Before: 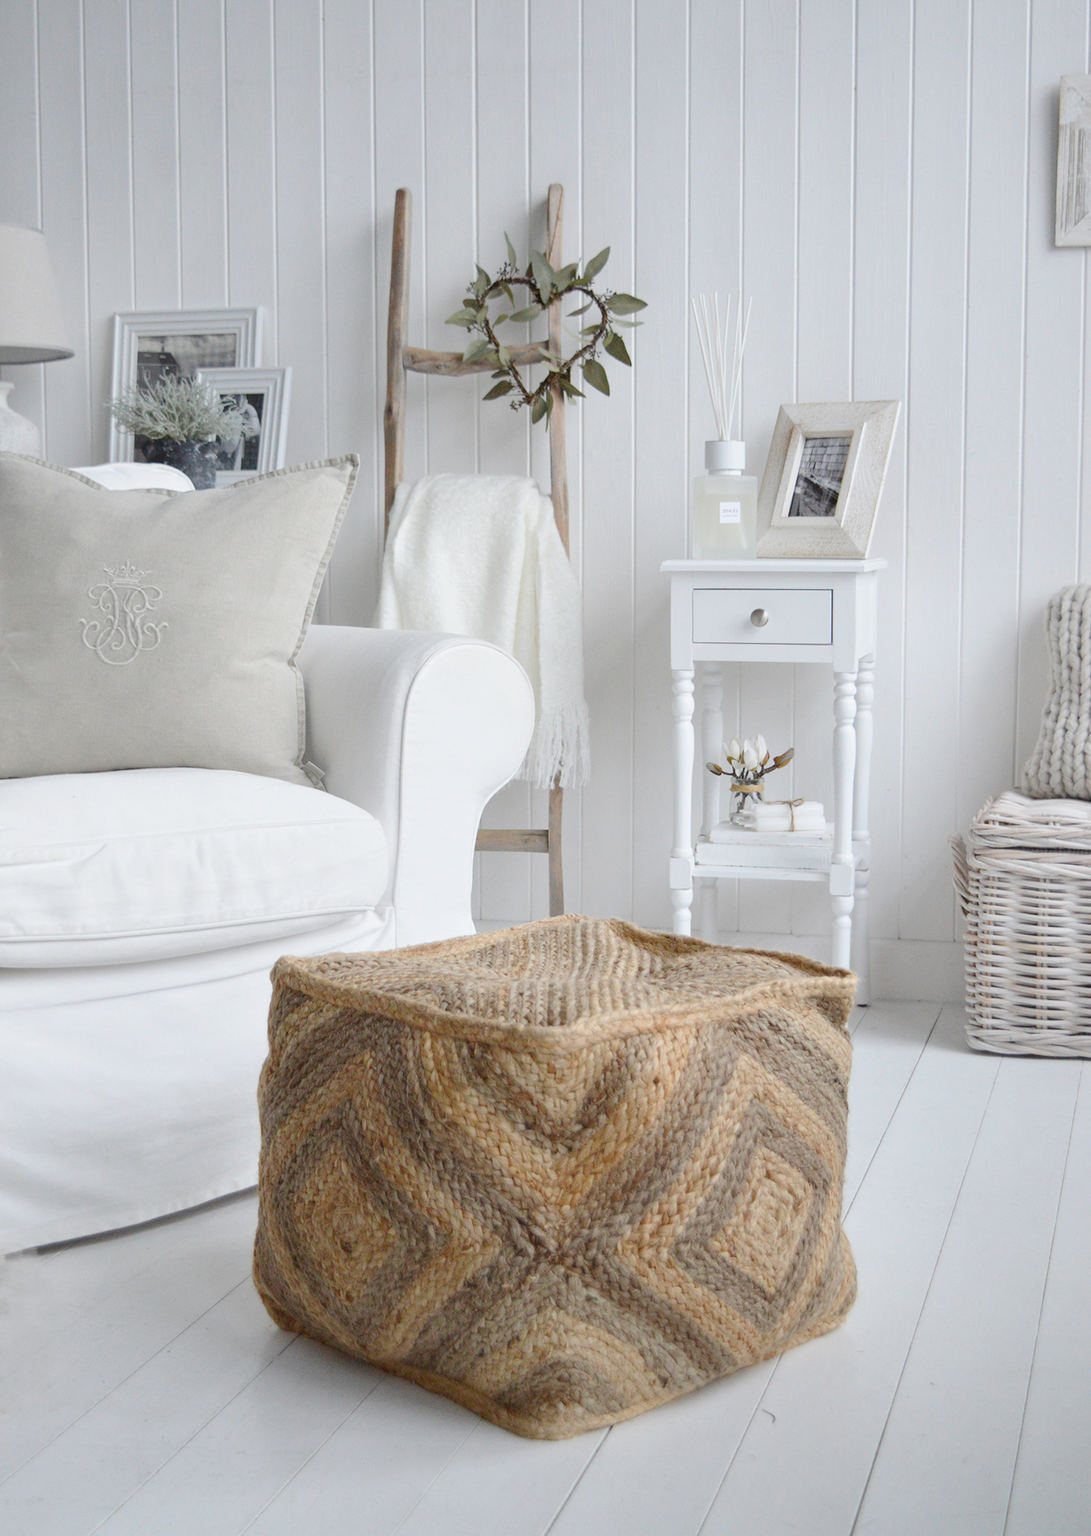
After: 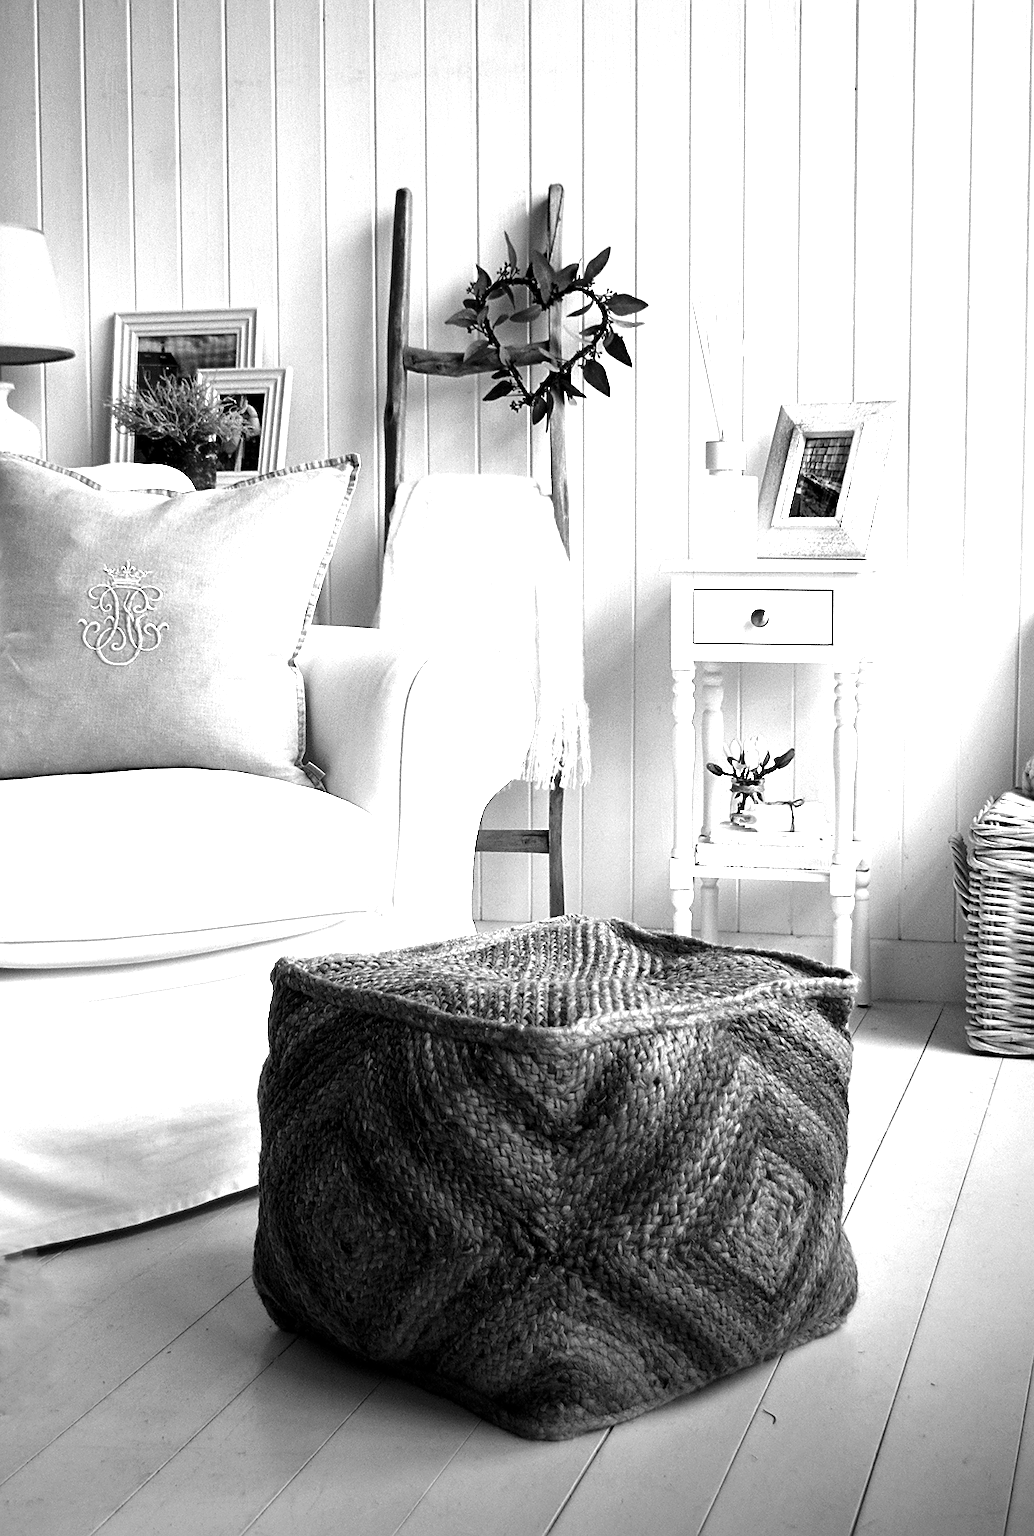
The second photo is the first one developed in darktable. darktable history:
crop and rotate: right 5.167%
exposure: black level correction 0.035, exposure 0.9 EV, compensate highlight preservation false
contrast brightness saturation: contrast 0.02, brightness -1, saturation -1
graduated density: rotation -180°, offset 24.95
white balance: red 1, blue 1
sharpen: on, module defaults
